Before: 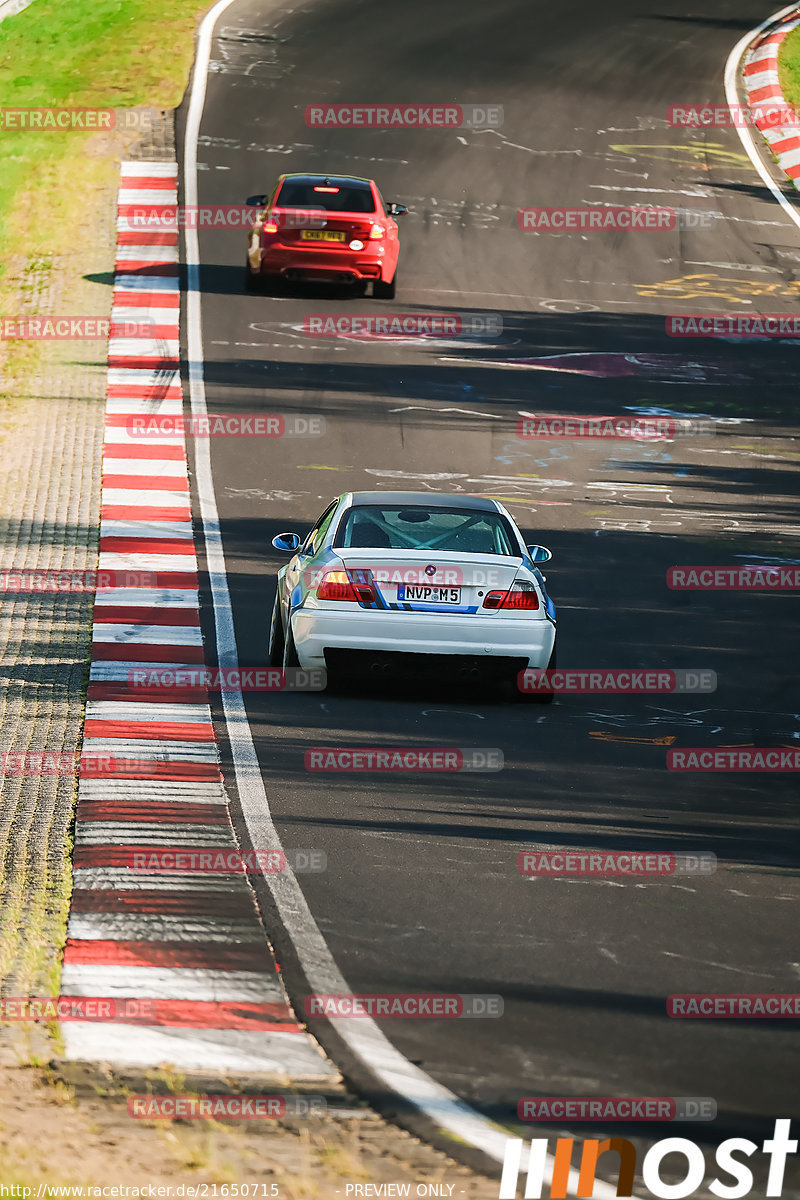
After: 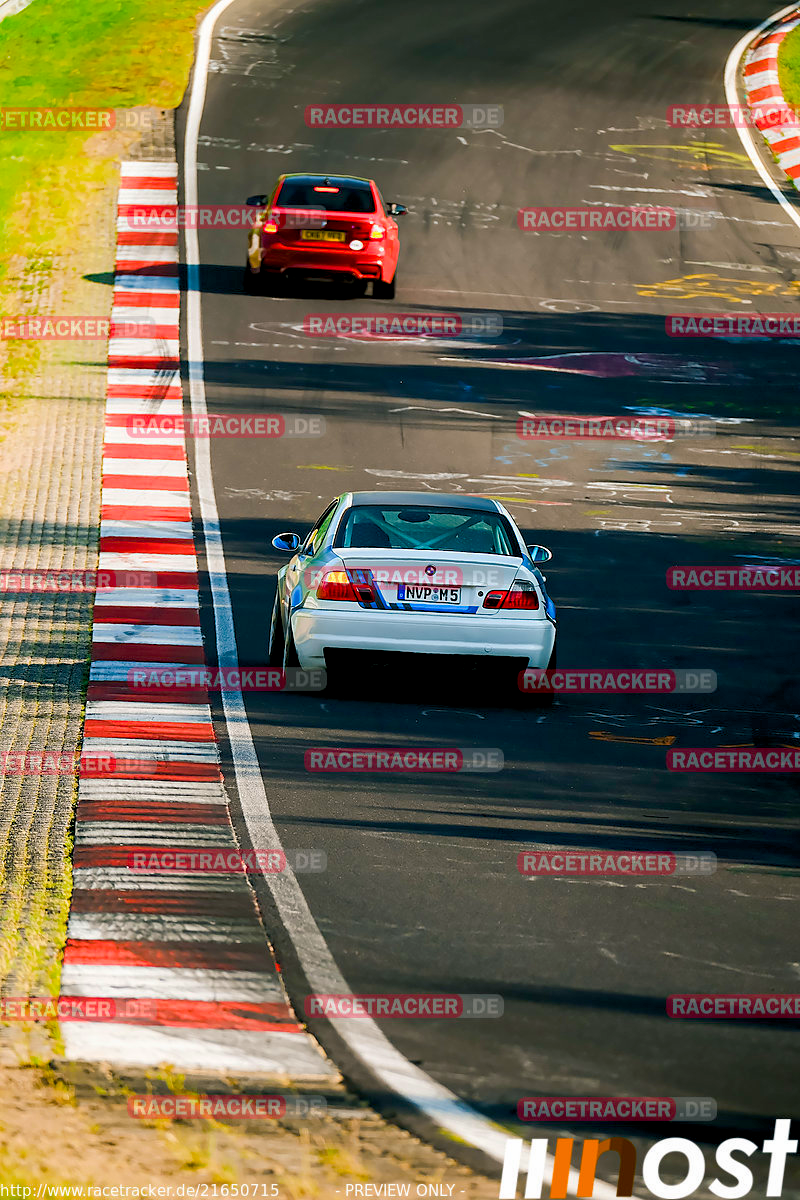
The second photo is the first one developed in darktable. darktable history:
color balance rgb: shadows lift › chroma 2.529%, shadows lift › hue 192.15°, global offset › luminance -0.904%, linear chroma grading › global chroma 14.459%, perceptual saturation grading › global saturation 19.288%, global vibrance 20%
